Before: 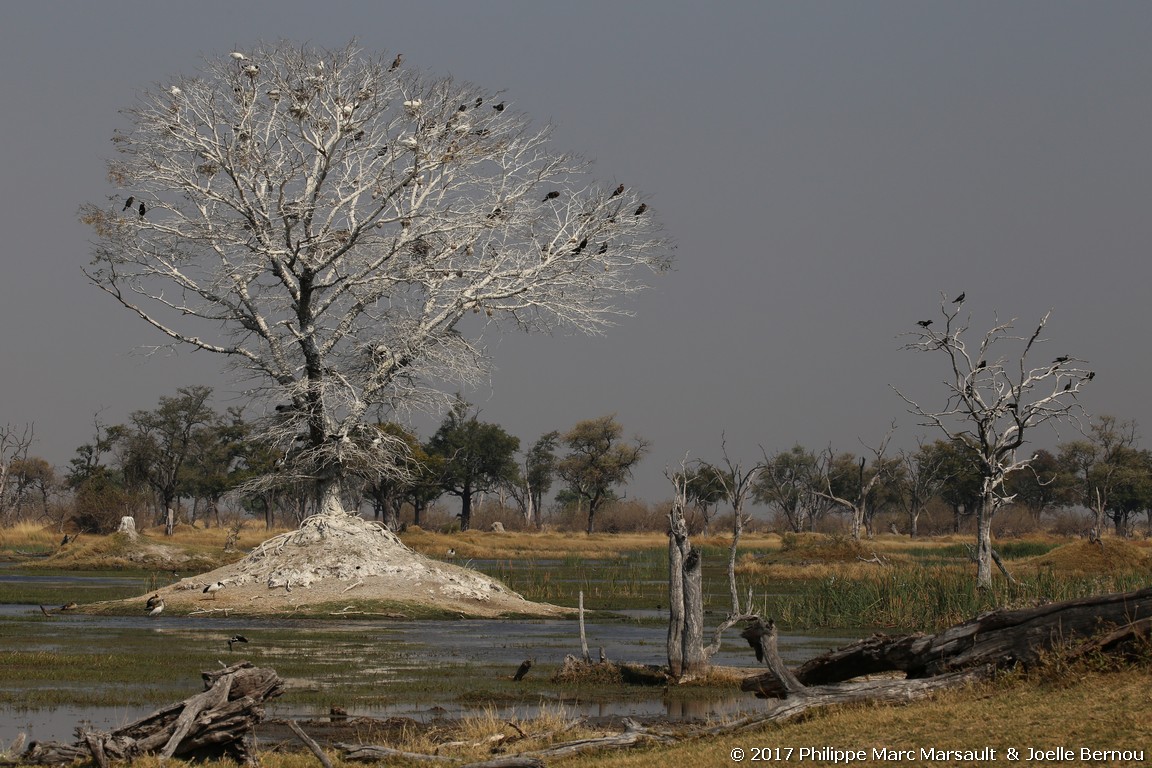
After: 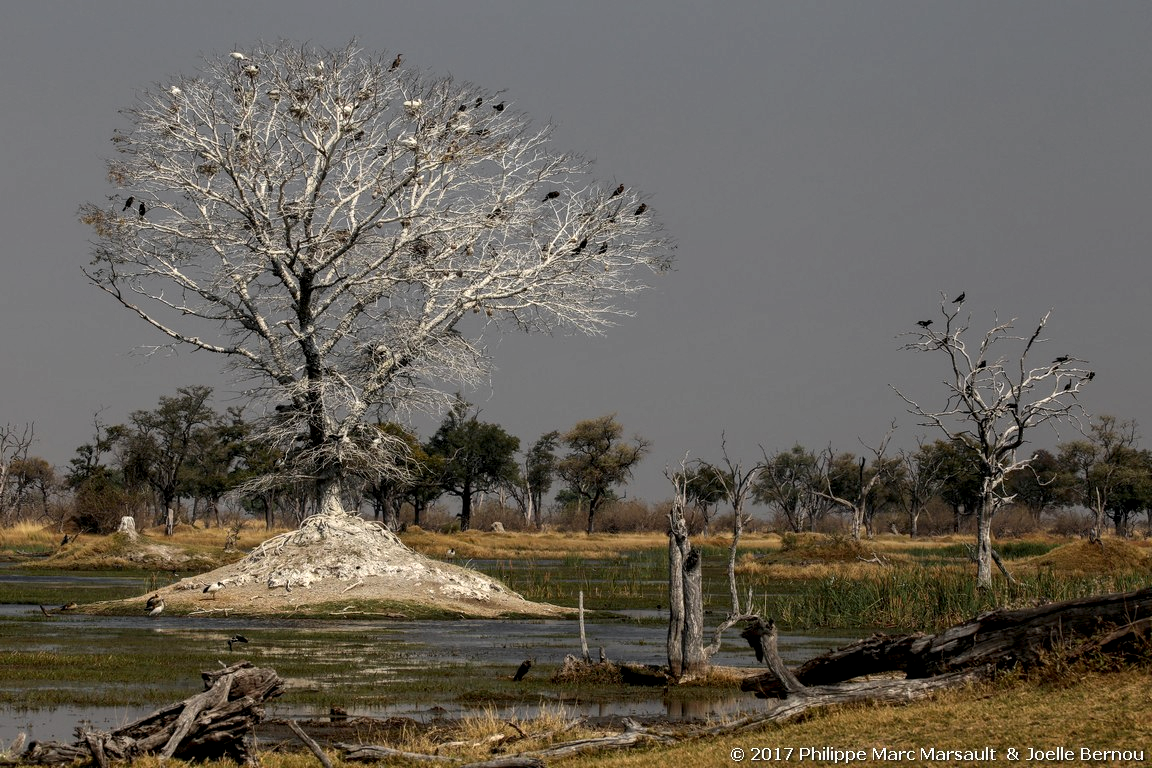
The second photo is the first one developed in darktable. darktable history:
color zones: curves: ch1 [(0.25, 0.61) (0.75, 0.248)]
local contrast: detail 150%
